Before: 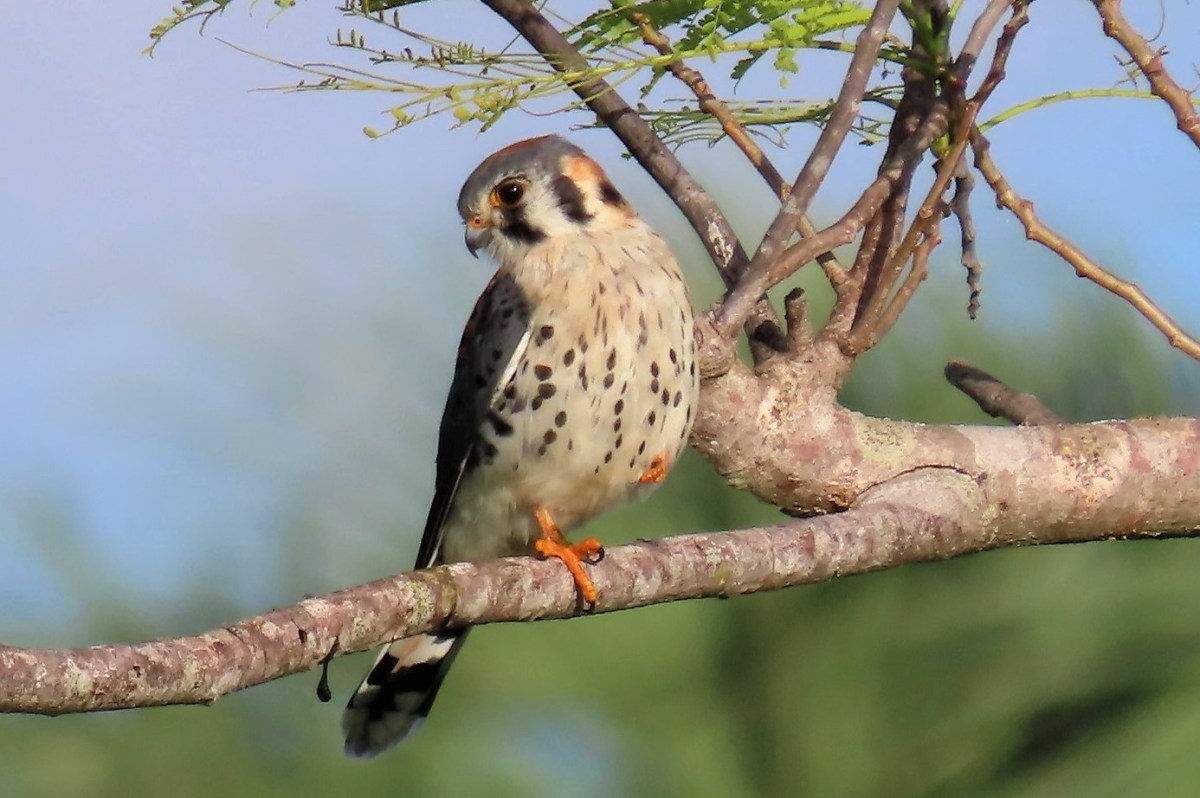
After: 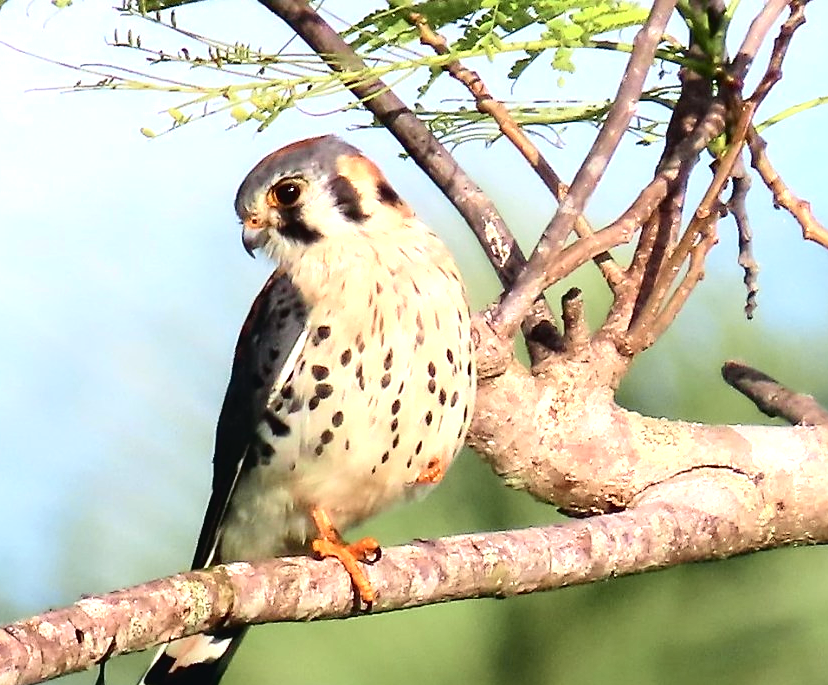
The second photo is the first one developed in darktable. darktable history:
crop: left 18.592%, right 12.385%, bottom 14.065%
levels: levels [0, 0.43, 0.859]
tone curve: curves: ch0 [(0, 0.023) (0.087, 0.065) (0.184, 0.168) (0.45, 0.54) (0.57, 0.683) (0.722, 0.825) (0.877, 0.948) (1, 1)]; ch1 [(0, 0) (0.388, 0.369) (0.44, 0.44) (0.489, 0.481) (0.534, 0.551) (0.657, 0.659) (1, 1)]; ch2 [(0, 0) (0.353, 0.317) (0.408, 0.427) (0.472, 0.46) (0.5, 0.496) (0.537, 0.539) (0.576, 0.592) (0.625, 0.631) (1, 1)], color space Lab, independent channels
sharpen: on, module defaults
